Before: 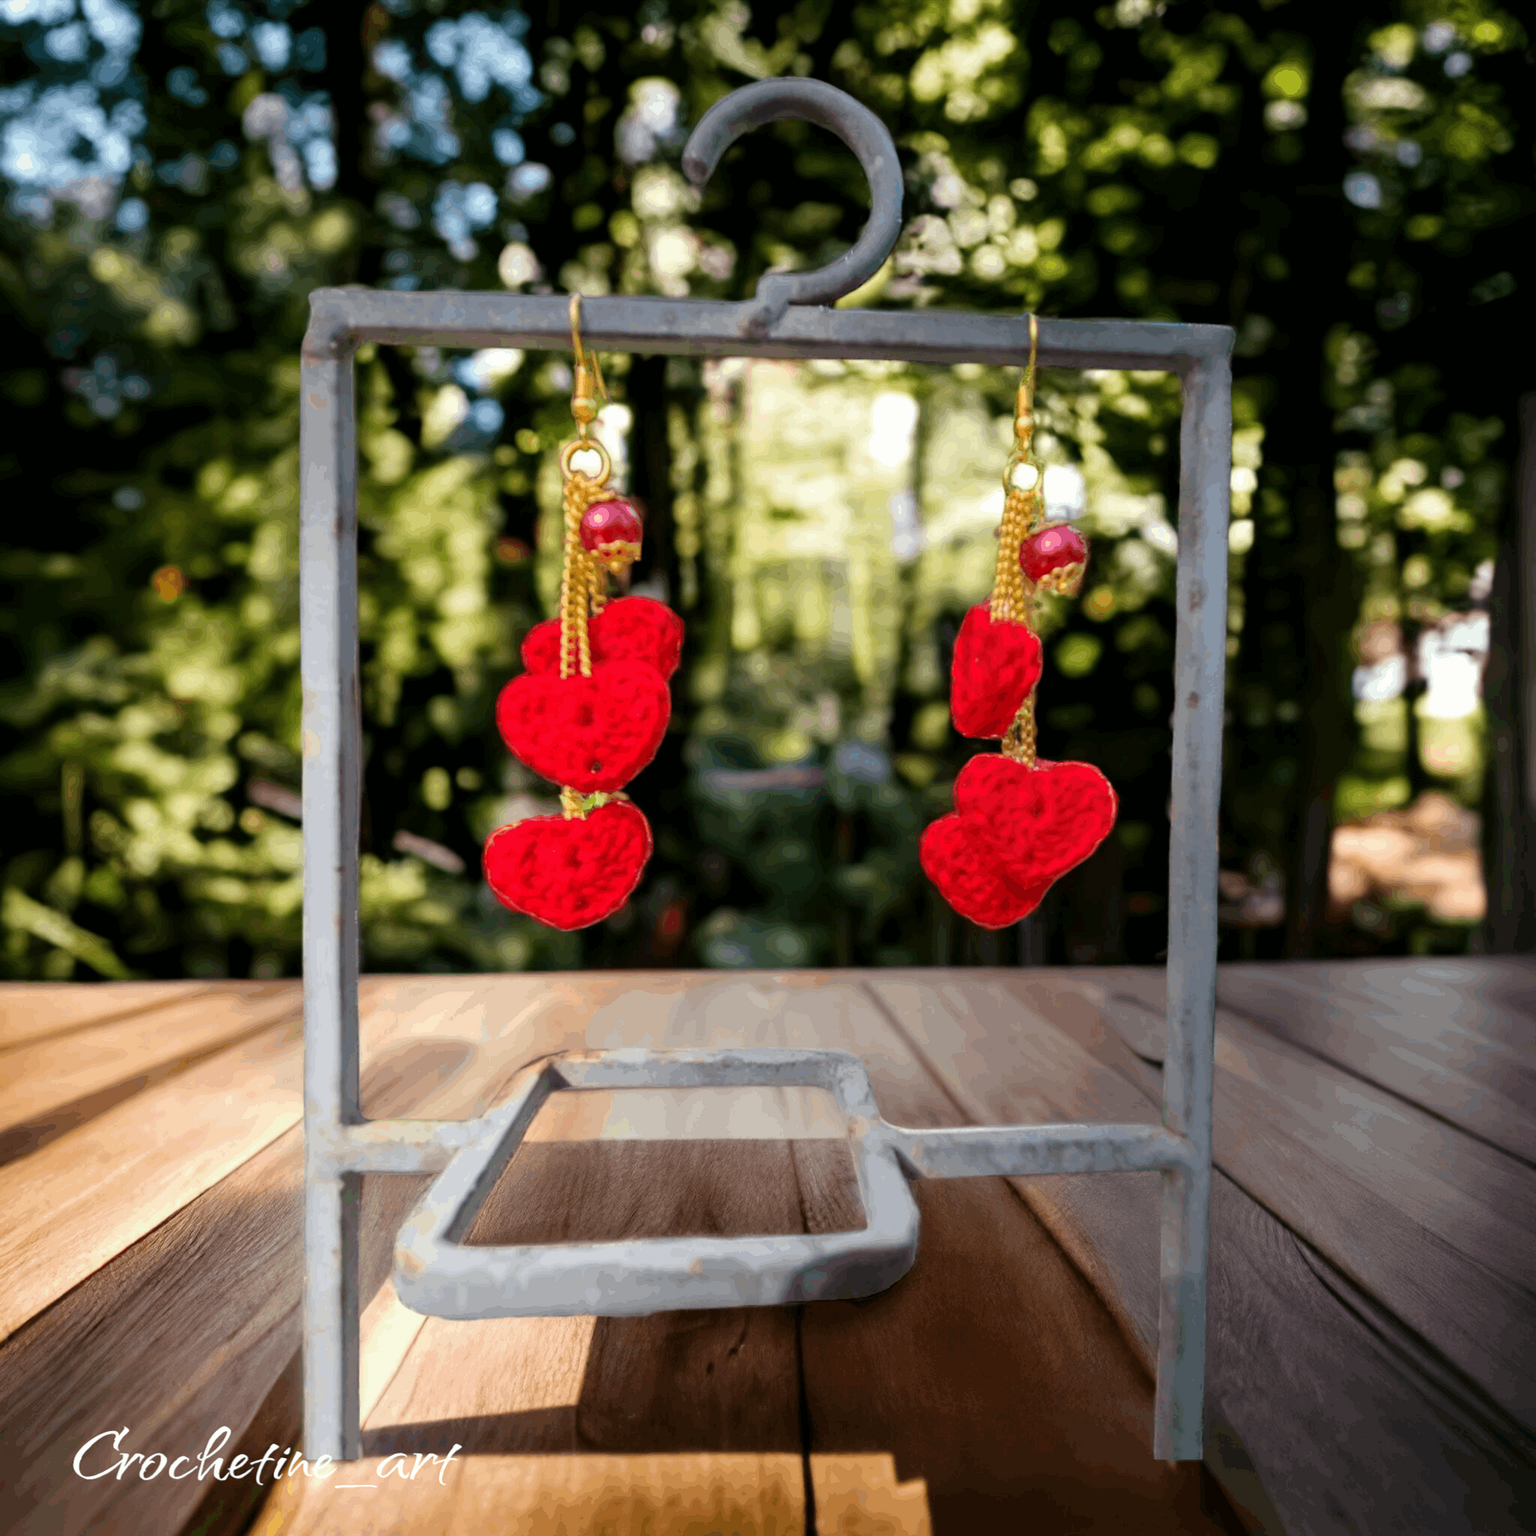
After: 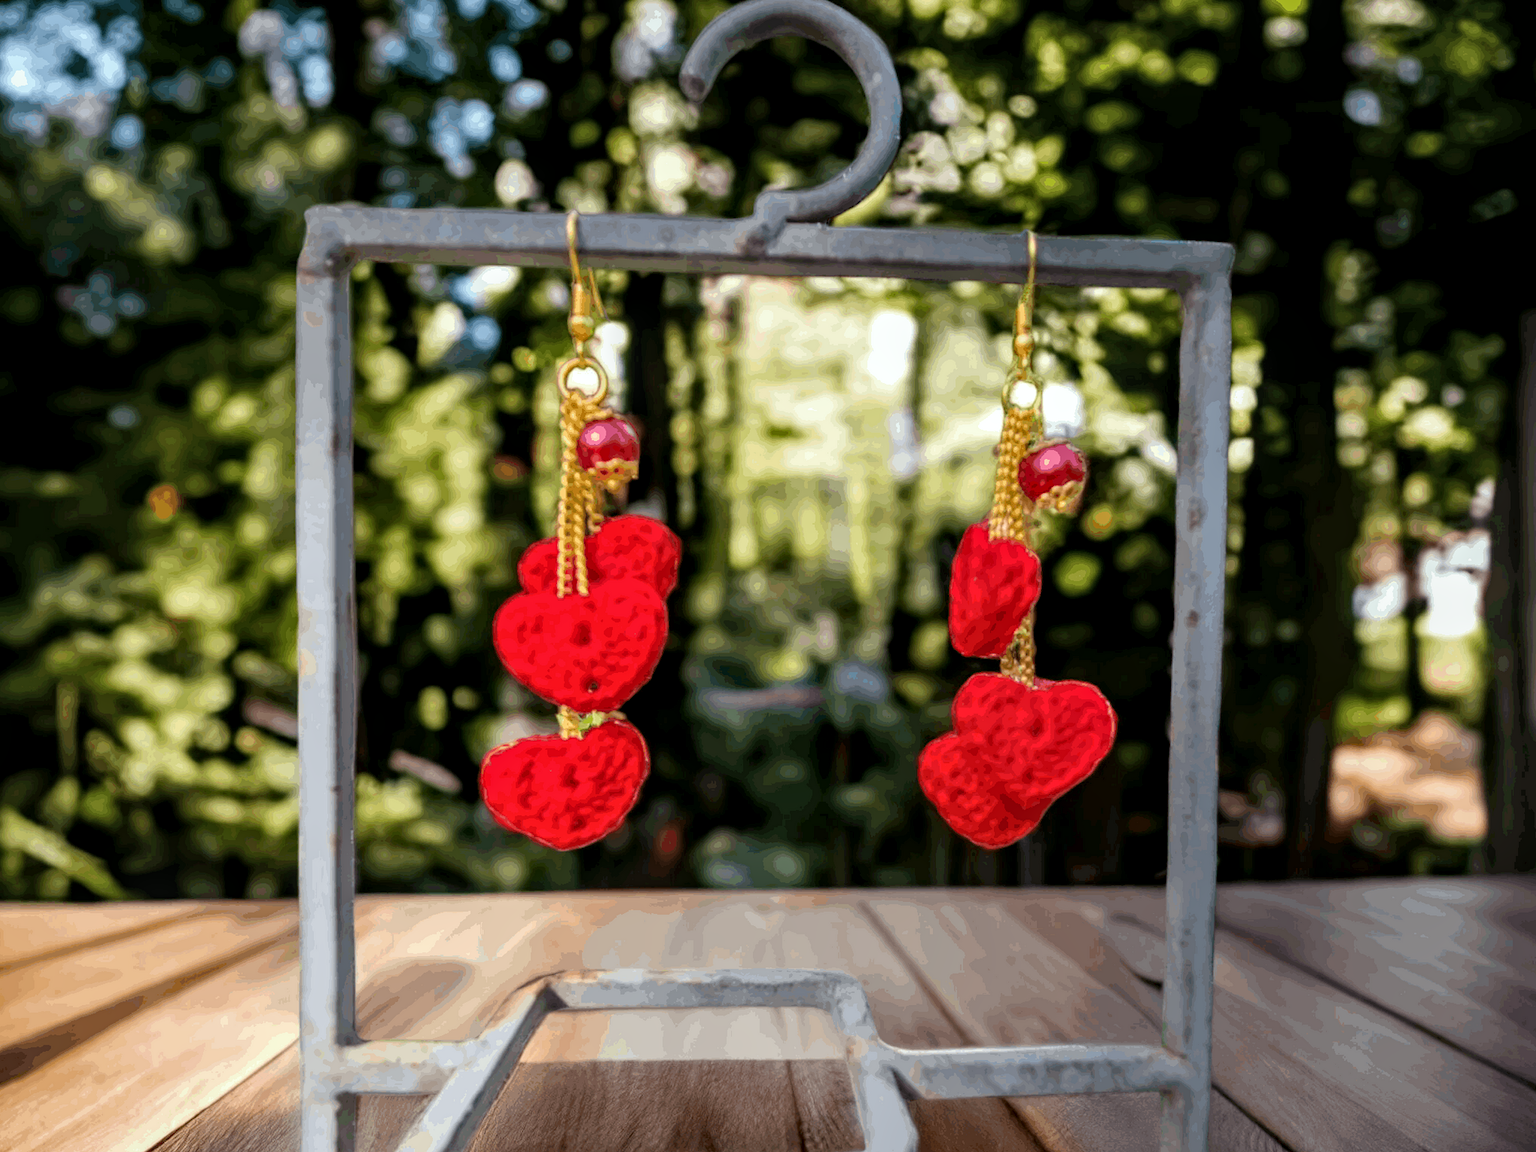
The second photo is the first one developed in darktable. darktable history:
white balance: red 0.986, blue 1.01
local contrast: on, module defaults
crop: left 0.387%, top 5.469%, bottom 19.809%
